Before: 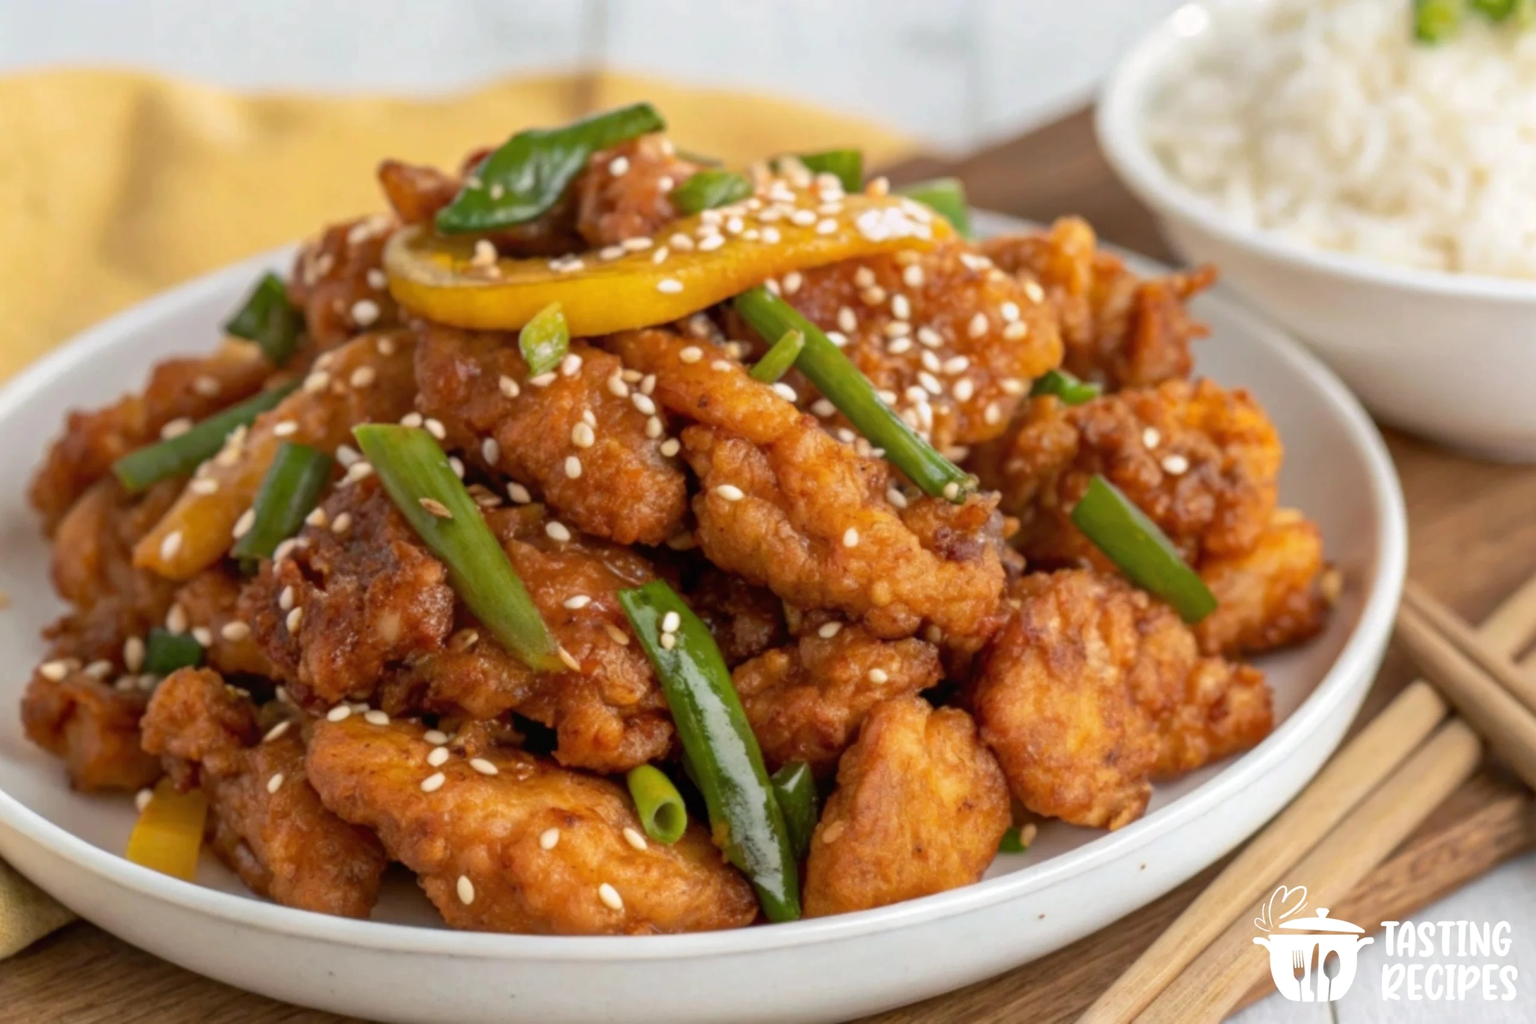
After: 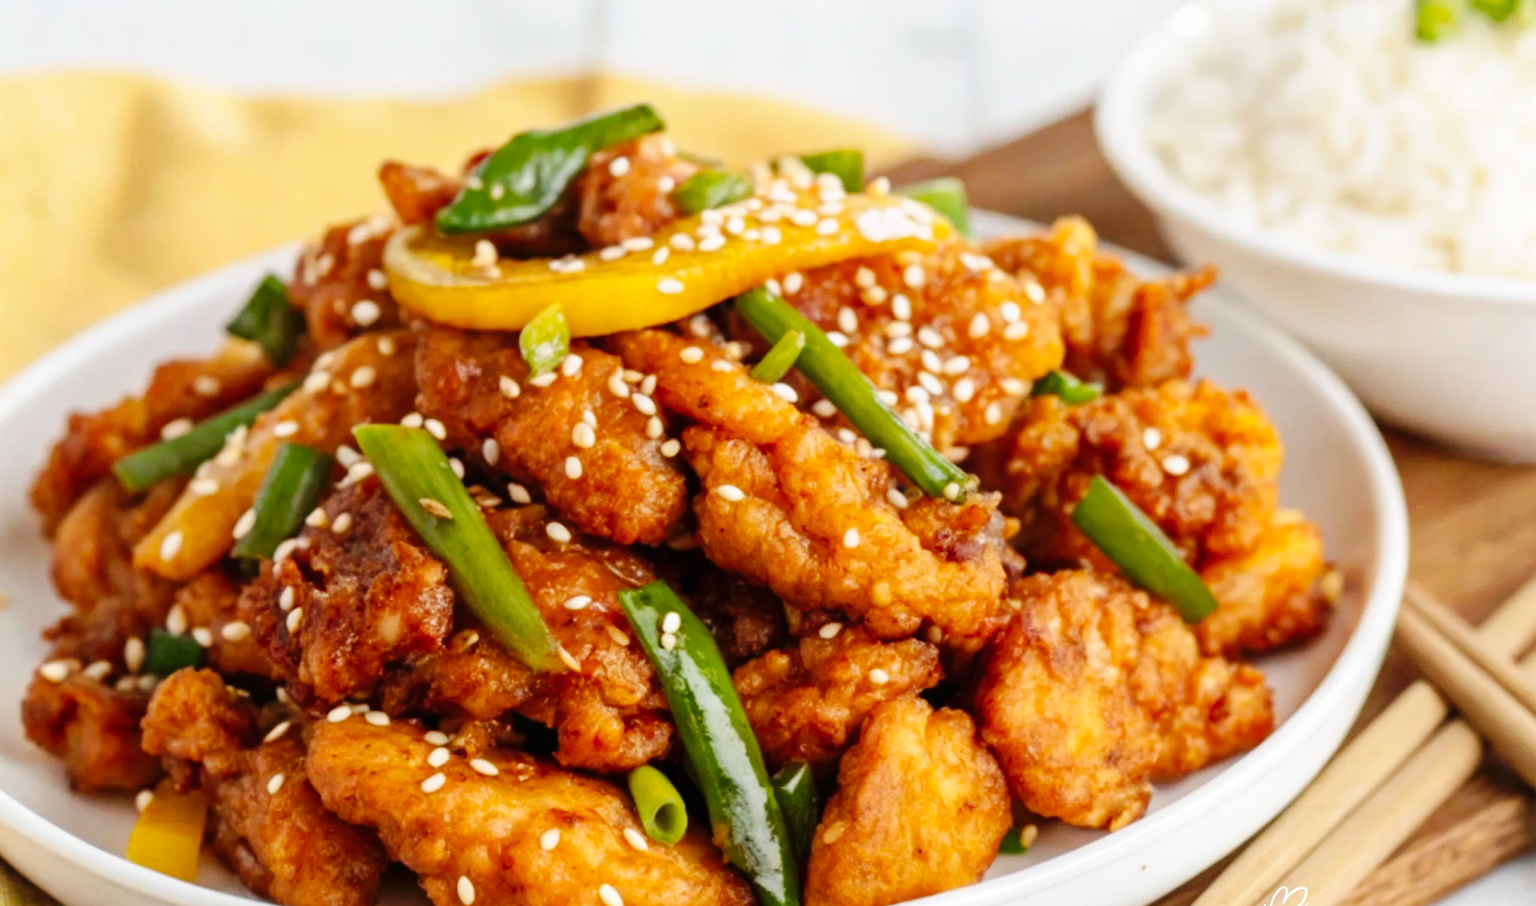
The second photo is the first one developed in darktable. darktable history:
crop and rotate: top 0%, bottom 11.49%
base curve: curves: ch0 [(0, 0) (0.036, 0.025) (0.121, 0.166) (0.206, 0.329) (0.605, 0.79) (1, 1)], preserve colors none
exposure: compensate highlight preservation false
